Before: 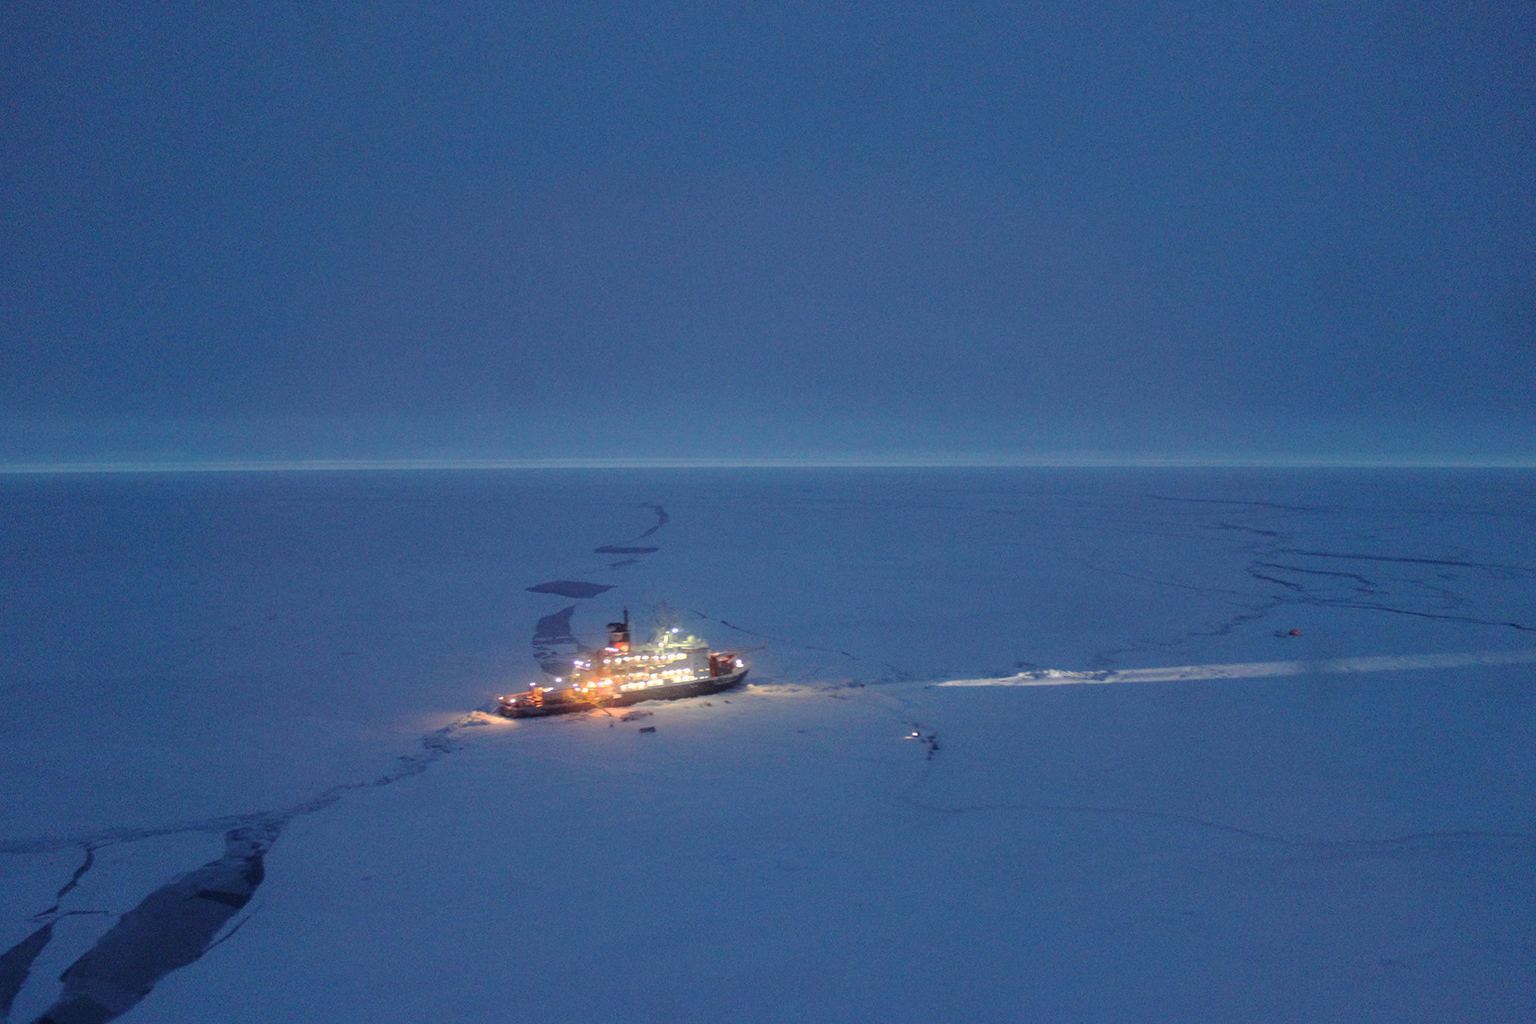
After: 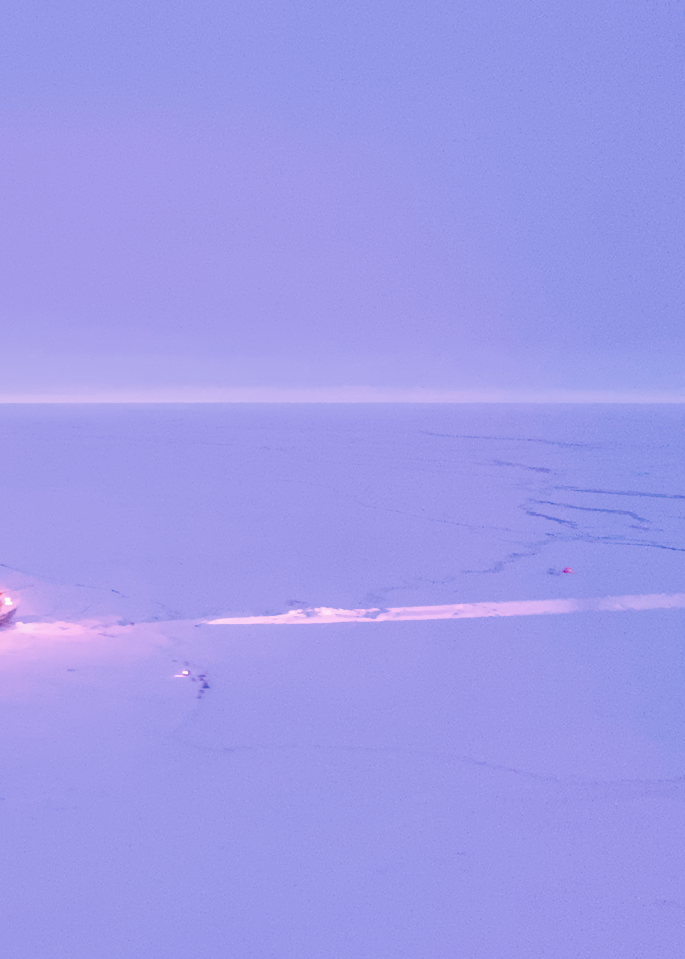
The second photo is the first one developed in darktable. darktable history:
filmic rgb "scene-referred default": black relative exposure -7.65 EV, white relative exposure 4.56 EV, hardness 3.61
crop: left 47.628%, top 6.643%, right 7.874%
raw chromatic aberrations: on, module defaults
color balance rgb: perceptual saturation grading › global saturation 25%, global vibrance 20%
highlight reconstruction: method reconstruct color, iterations 1, diameter of reconstruction 64 px
hot pixels: on, module defaults
lens correction: scale 1.01, crop 1, focal 85, aperture 2.8, distance 7.77, camera "Canon EOS RP", lens "Canon RF 85mm F2 MACRO IS STM"
tone equalizer "mask blending: all purposes": on, module defaults
exposure: black level correction 0.001, exposure 0.955 EV, compensate exposure bias true, compensate highlight preservation false
haze removal: compatibility mode true, adaptive false
tone curve: curves: ch0 [(0, 0) (0.915, 0.89) (1, 1)]
shadows and highlights: shadows 25, highlights -25
white balance: red 1.865, blue 1.754
denoise (profiled): preserve shadows 1.11, scattering 0.121, a [-1, 0, 0], b [0, 0, 0], y [[0.5 ×7] ×4, [0.507, 0.516, 0.526, 0.531, 0.526, 0.516, 0.507], [0.5 ×7]], compensate highlight preservation false
local contrast: detail 130%
